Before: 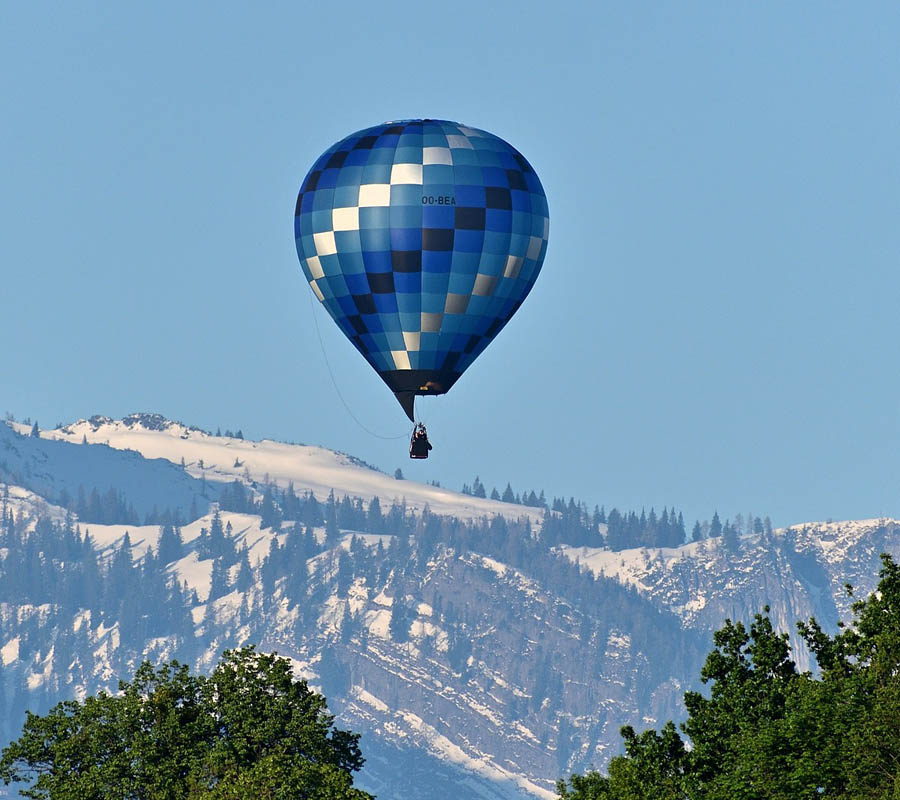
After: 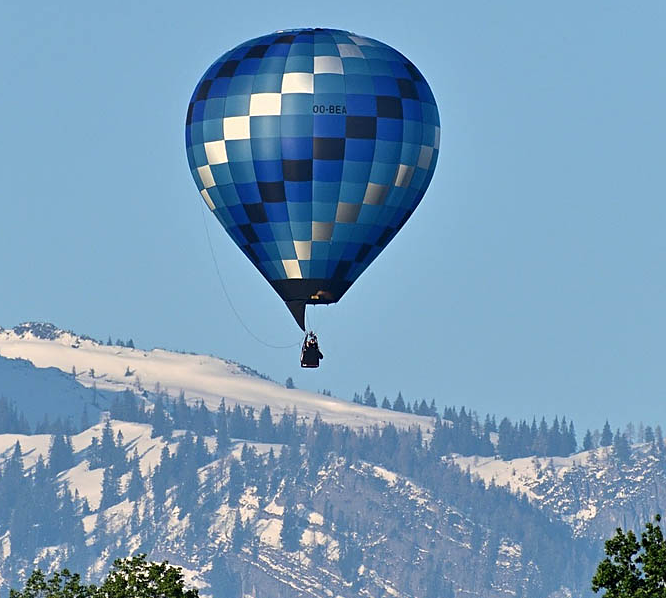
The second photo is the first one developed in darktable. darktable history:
exposure: black level correction 0, compensate highlight preservation false
crop and rotate: left 12.194%, top 11.386%, right 13.768%, bottom 13.805%
sharpen: amount 0.214
